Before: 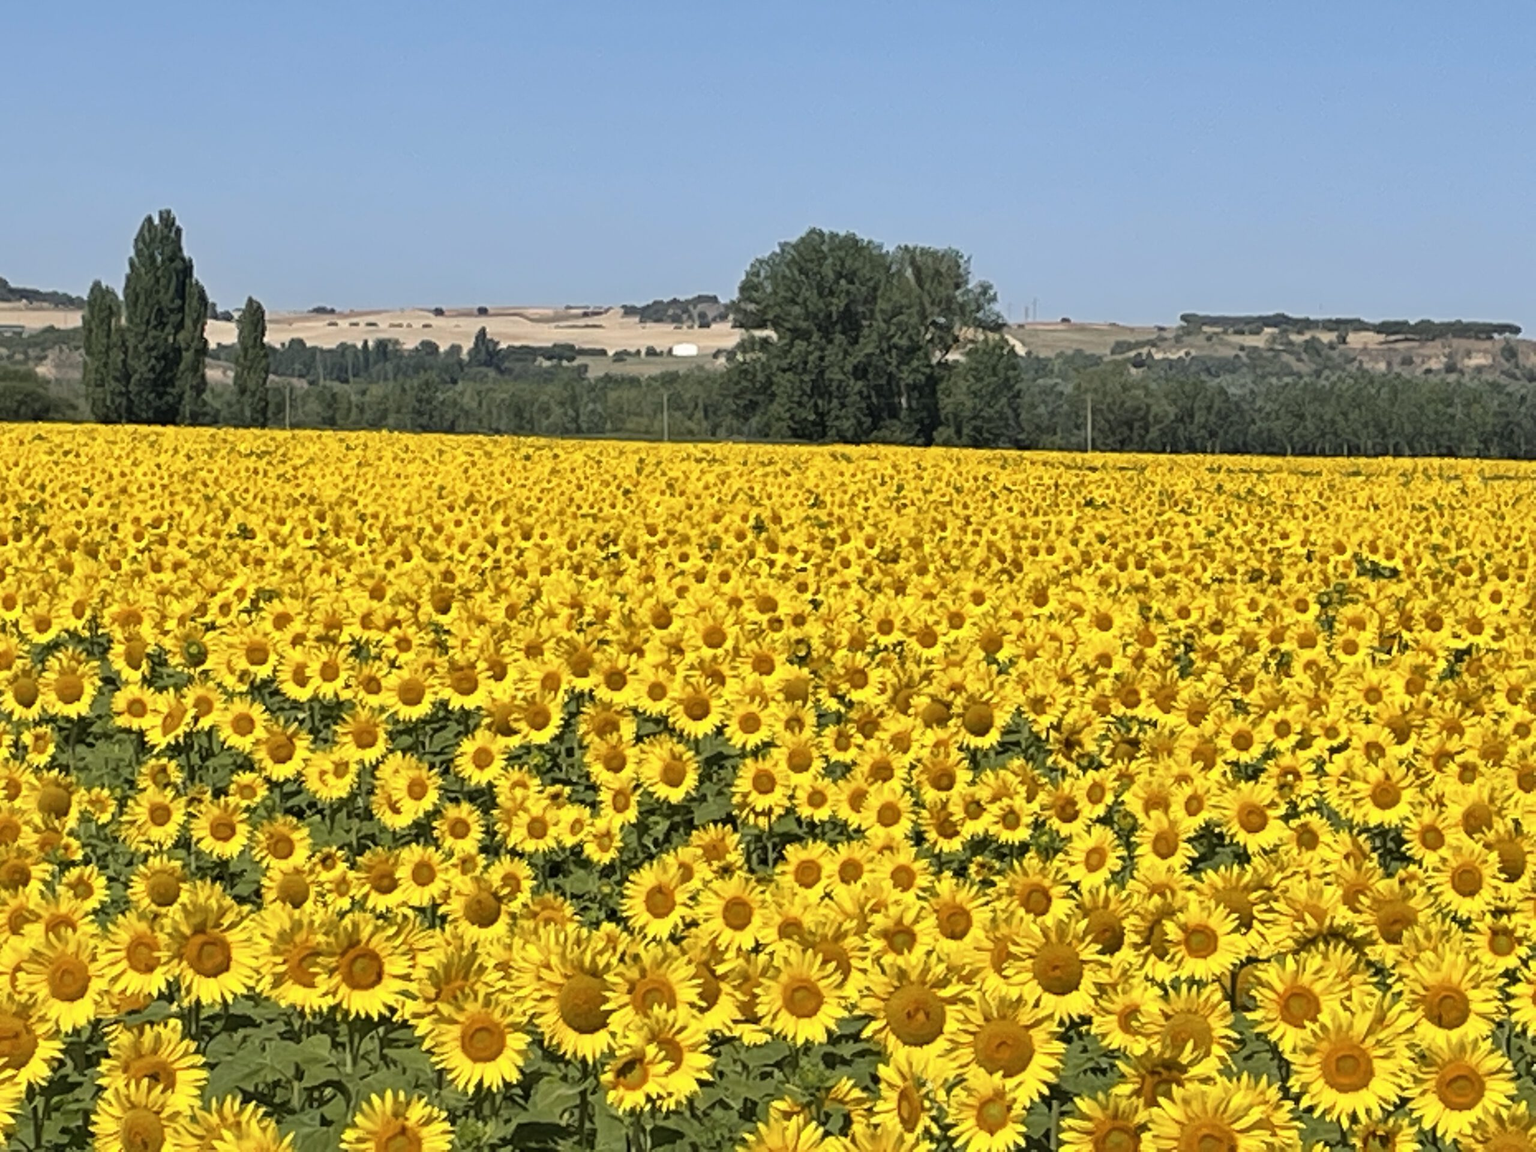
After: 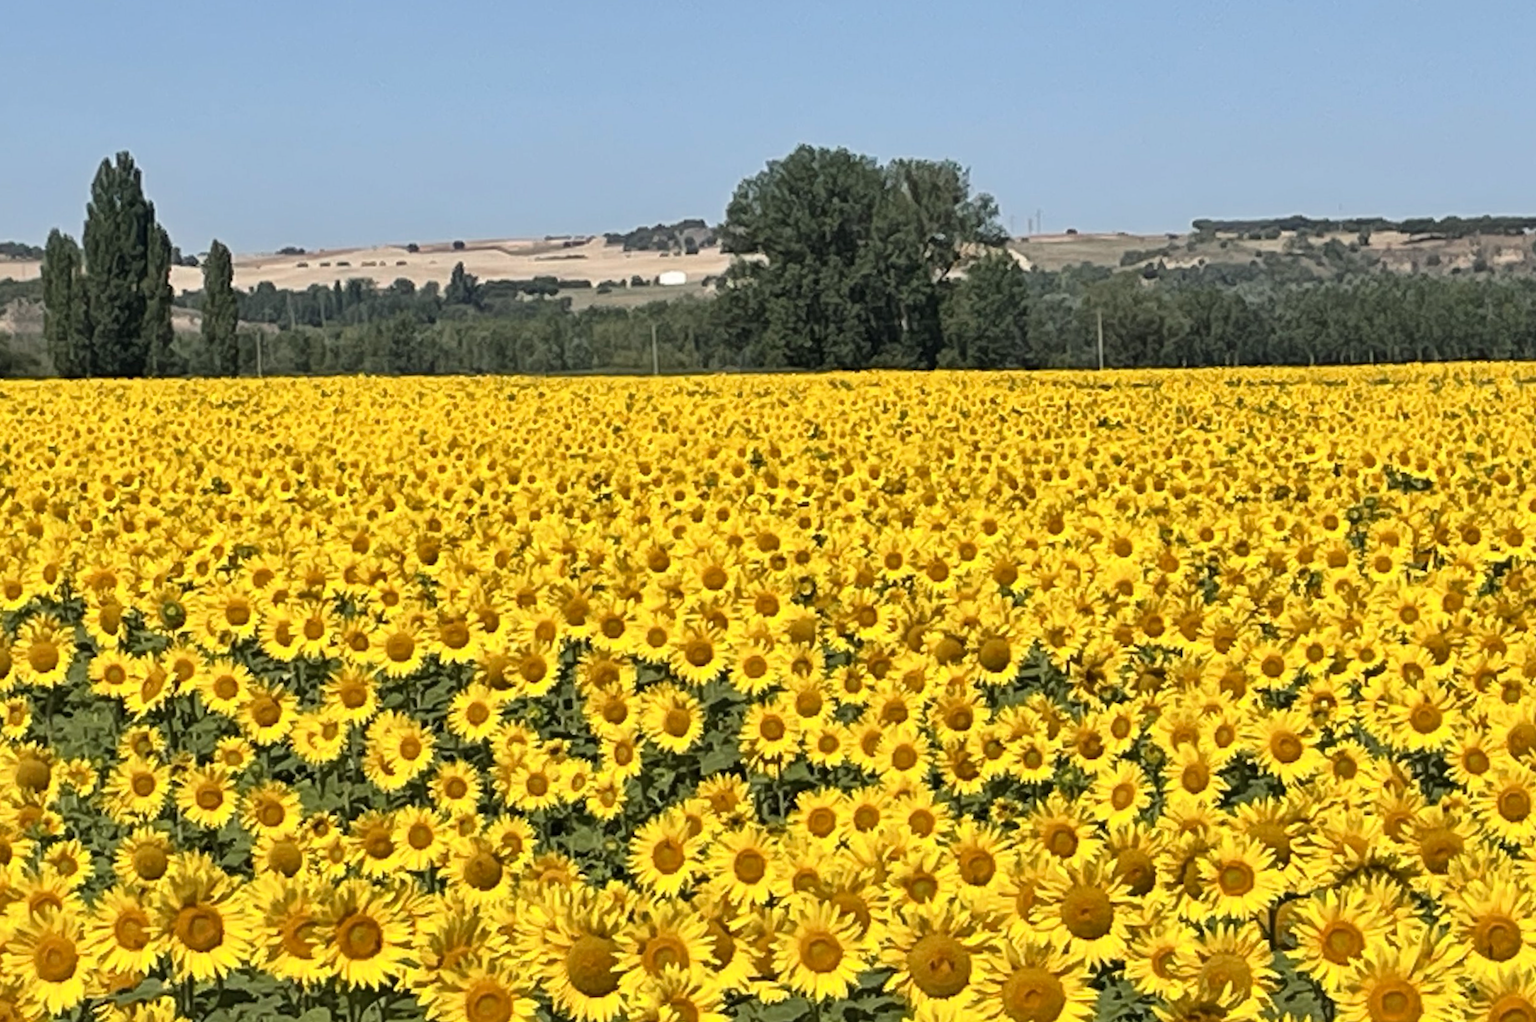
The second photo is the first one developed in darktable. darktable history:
crop and rotate: top 5.609%, bottom 5.609%
contrast brightness saturation: contrast 0.11, saturation -0.17
rotate and perspective: rotation -2.12°, lens shift (vertical) 0.009, lens shift (horizontal) -0.008, automatic cropping original format, crop left 0.036, crop right 0.964, crop top 0.05, crop bottom 0.959
